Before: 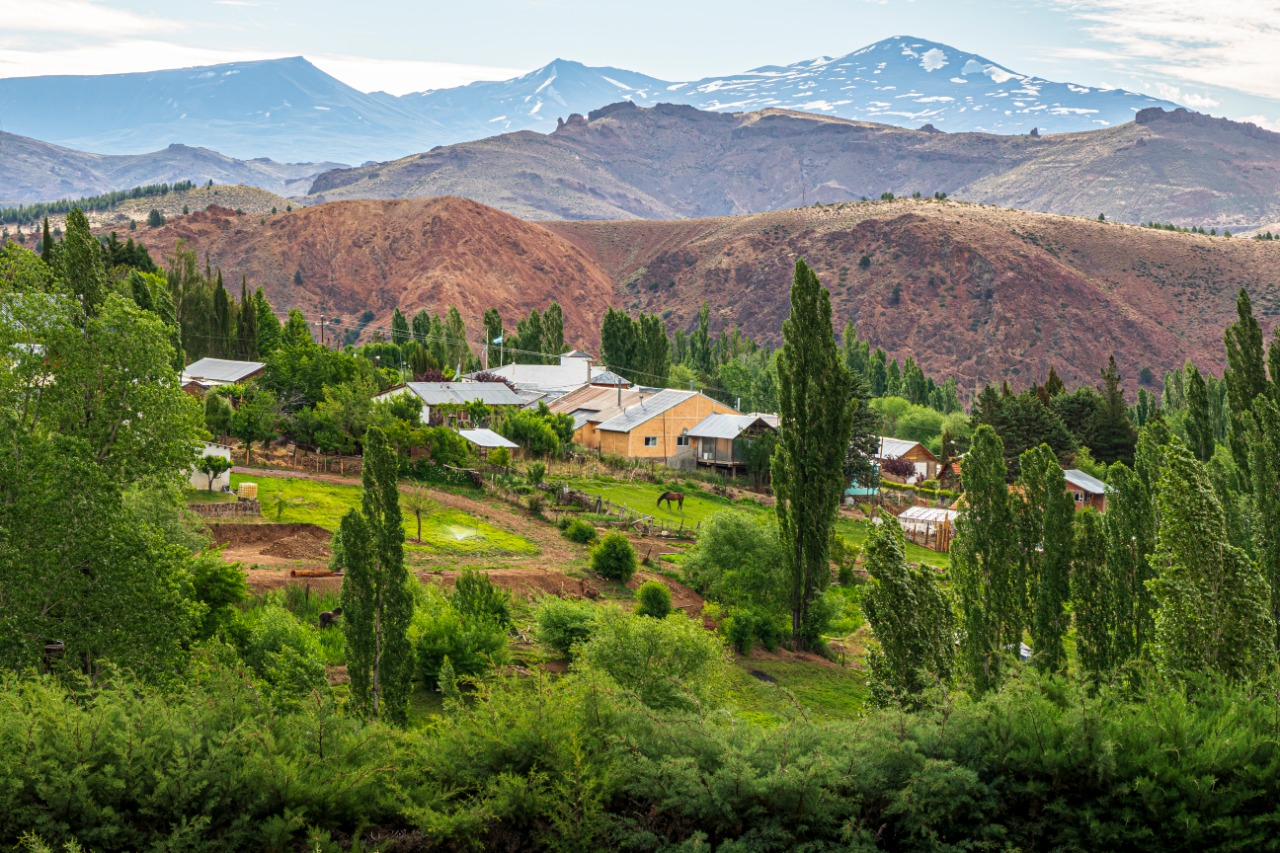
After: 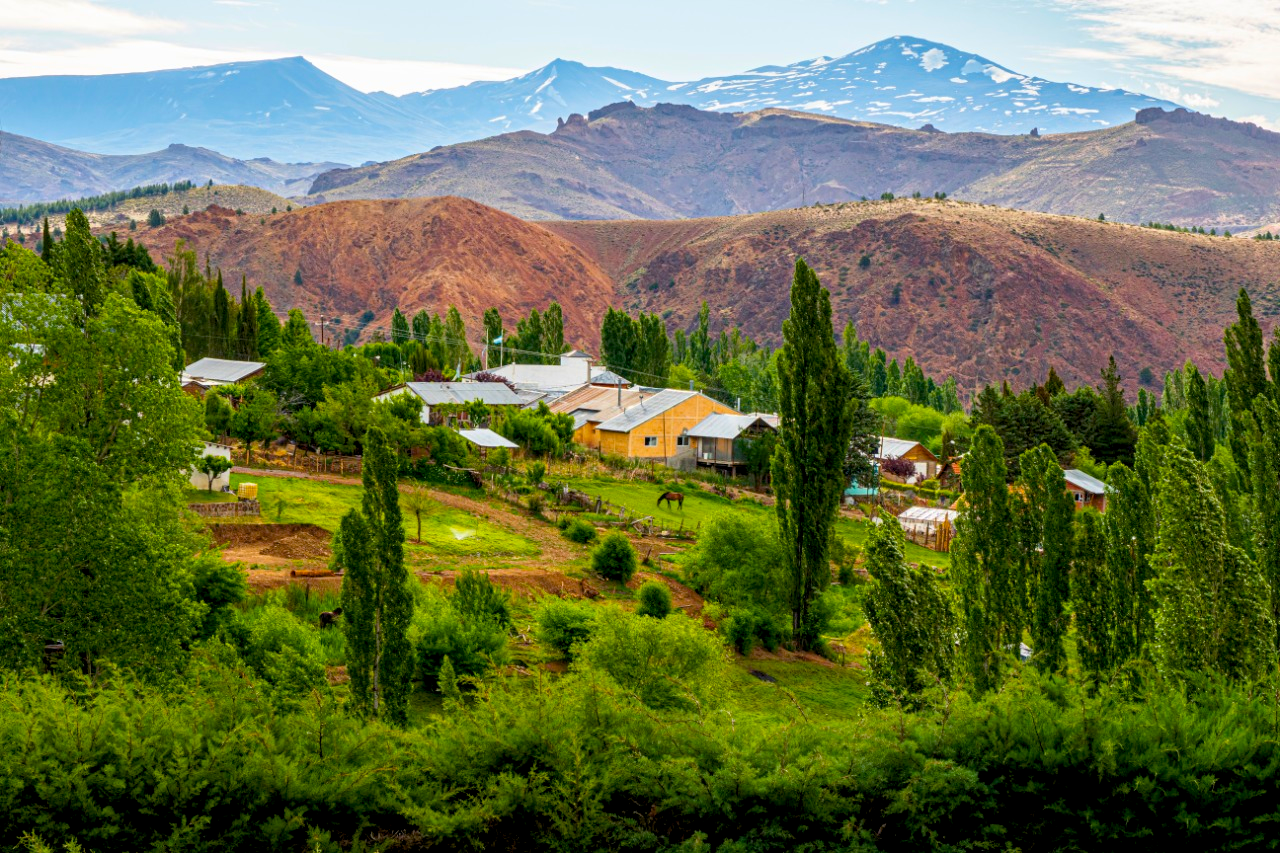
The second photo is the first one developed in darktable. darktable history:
color balance rgb: global offset › luminance -0.974%, linear chroma grading › global chroma 1.848%, linear chroma grading › mid-tones -0.943%, perceptual saturation grading › global saturation 25.694%, global vibrance 20%
